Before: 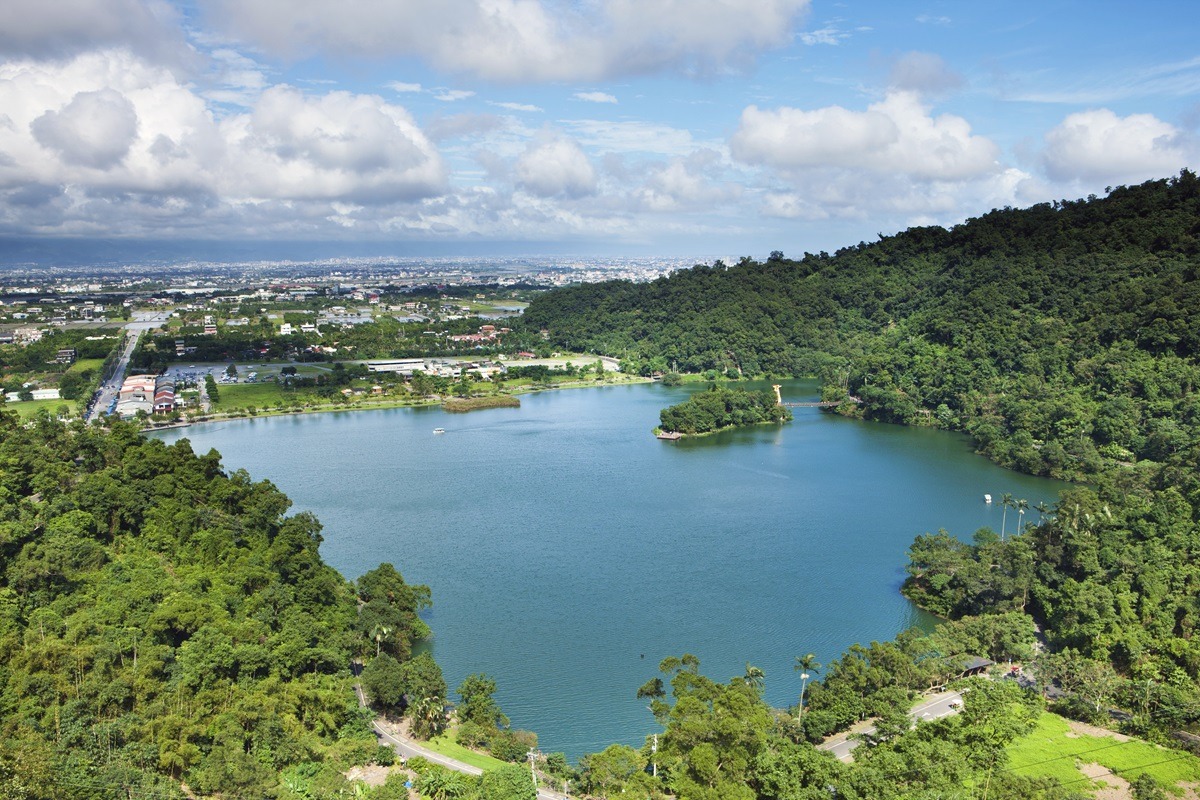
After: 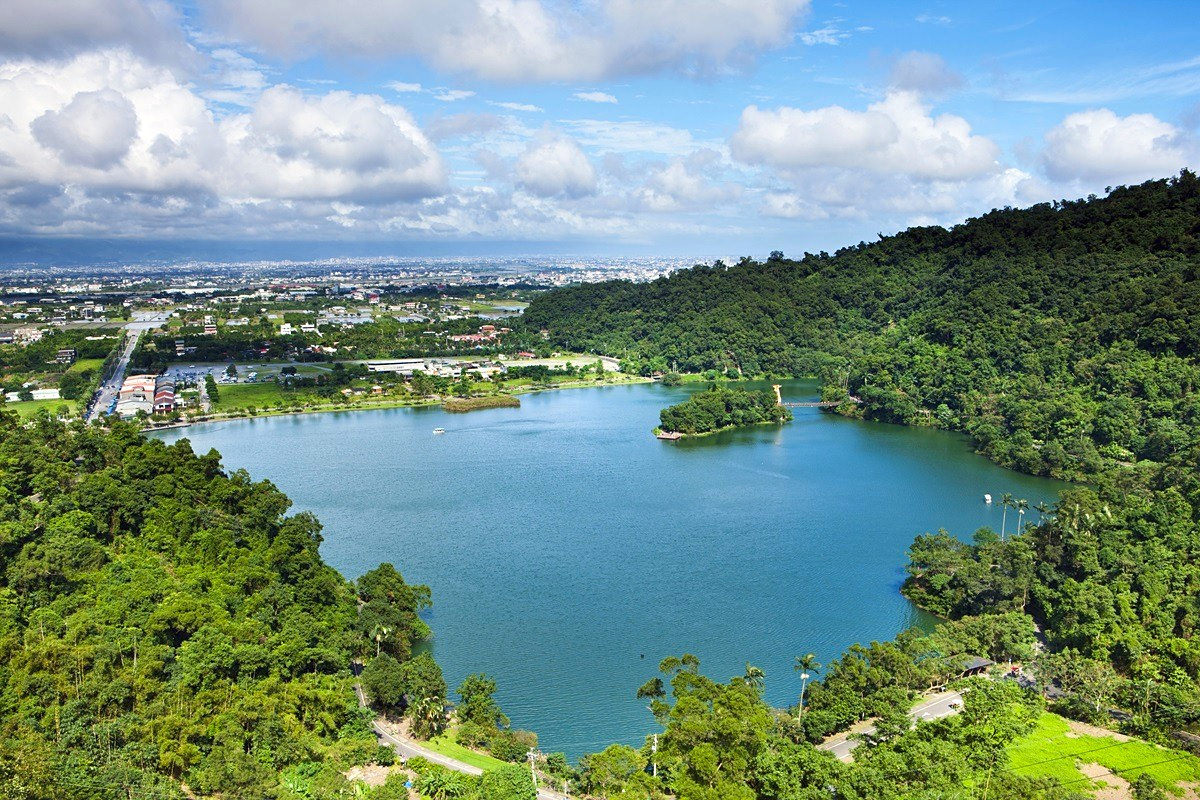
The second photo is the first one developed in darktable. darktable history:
sharpen: amount 0.205
contrast brightness saturation: contrast 0.089, saturation 0.281
color calibration: illuminant same as pipeline (D50), adaptation none (bypass), x 0.331, y 0.333, temperature 5007.51 K
local contrast: highlights 107%, shadows 102%, detail 120%, midtone range 0.2
